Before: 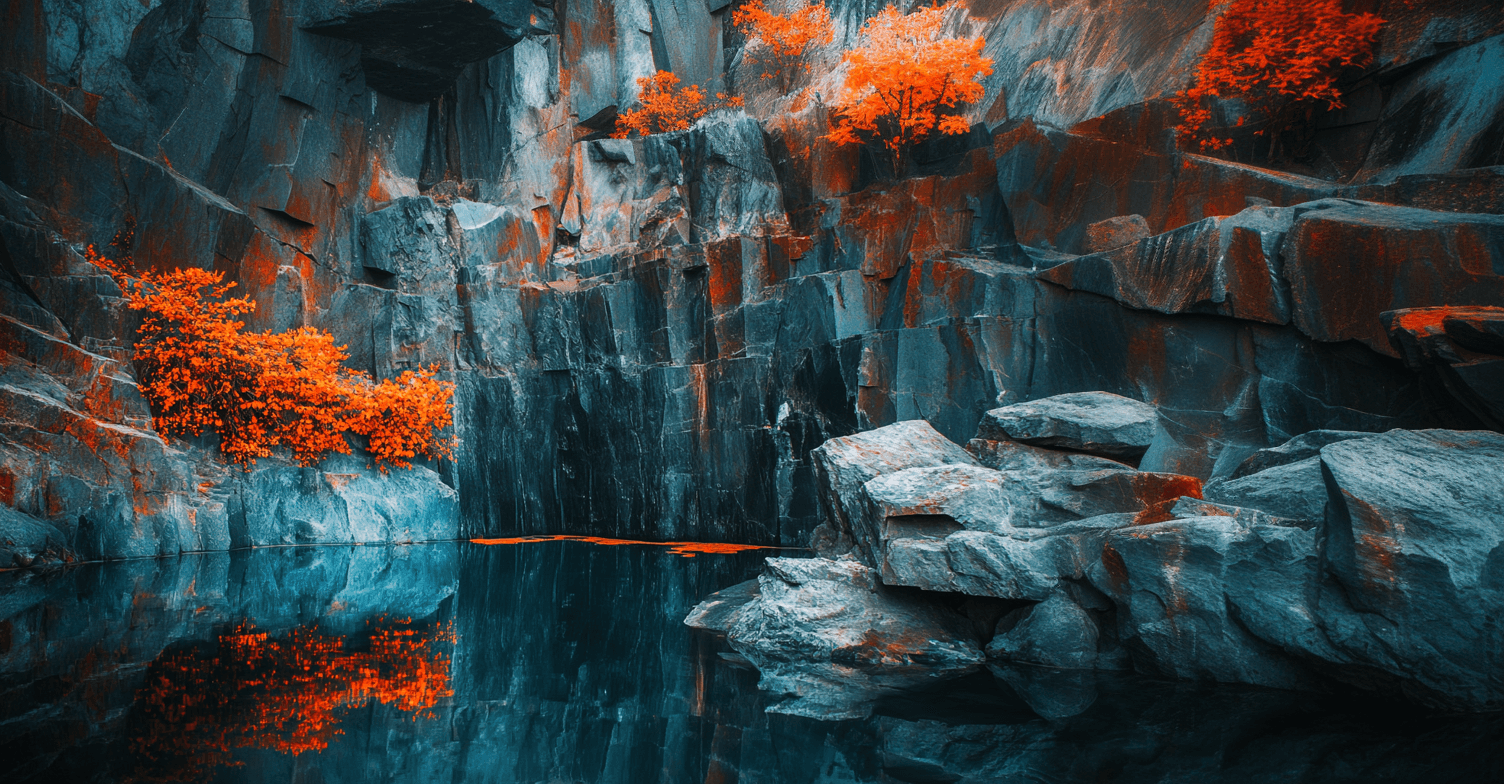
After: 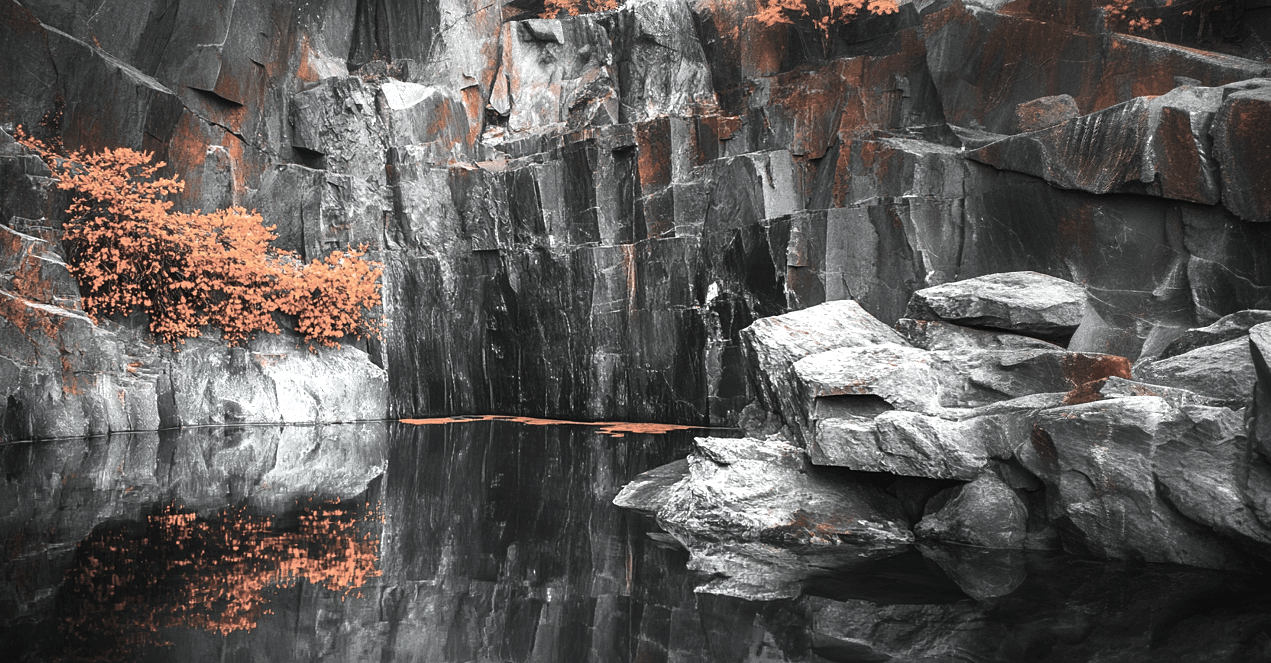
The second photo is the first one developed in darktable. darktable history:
crop and rotate: left 4.751%, top 15.386%, right 10.697%
color zones: curves: ch0 [(0, 0.613) (0.01, 0.613) (0.245, 0.448) (0.498, 0.529) (0.642, 0.665) (0.879, 0.777) (0.99, 0.613)]; ch1 [(0, 0.035) (0.121, 0.189) (0.259, 0.197) (0.415, 0.061) (0.589, 0.022) (0.732, 0.022) (0.857, 0.026) (0.991, 0.053)]
exposure: exposure 0.646 EV, compensate highlight preservation false
sharpen: amount 0.201
